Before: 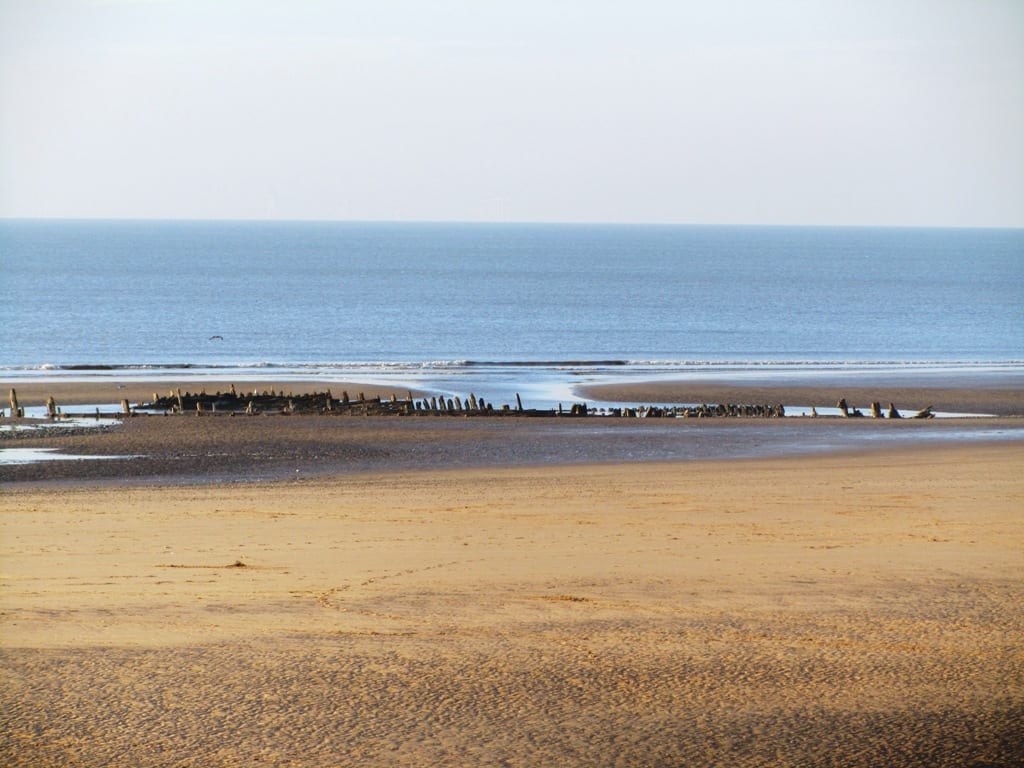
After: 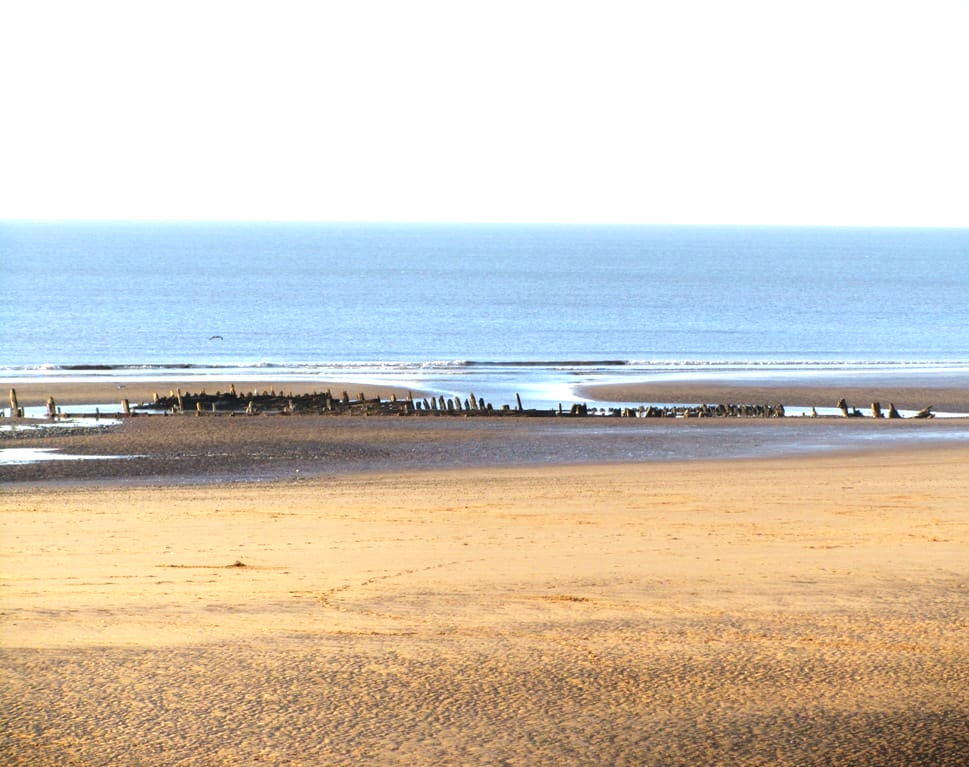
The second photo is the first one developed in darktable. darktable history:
exposure: exposure 0.652 EV, compensate exposure bias true, compensate highlight preservation false
crop and rotate: left 0%, right 5.366%
